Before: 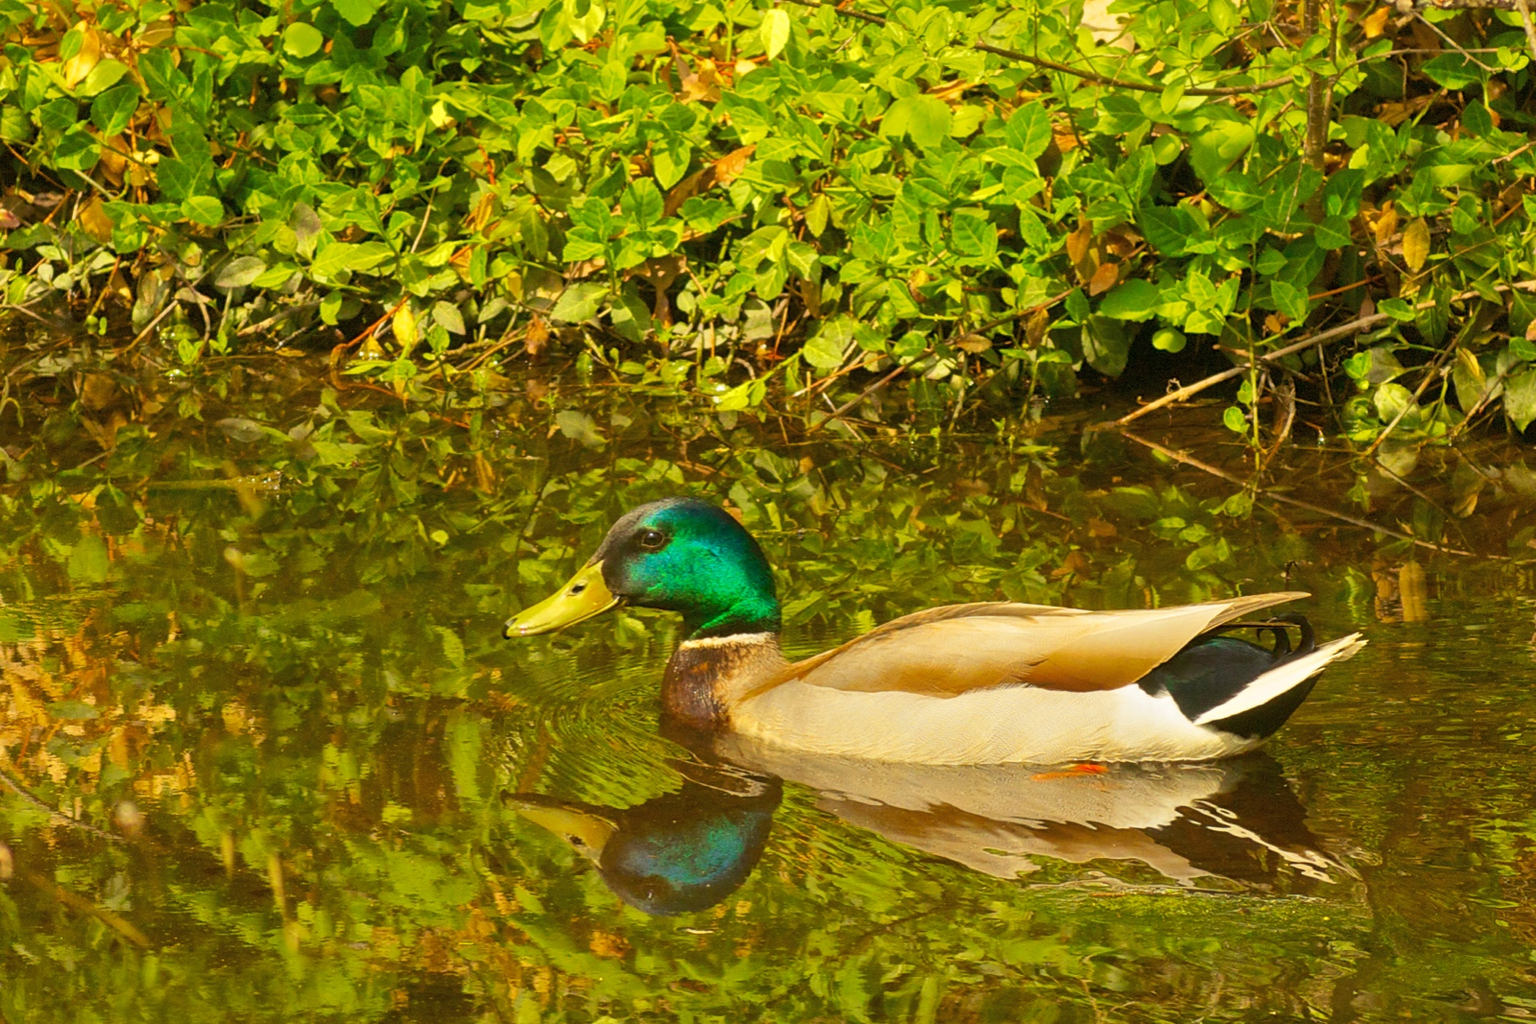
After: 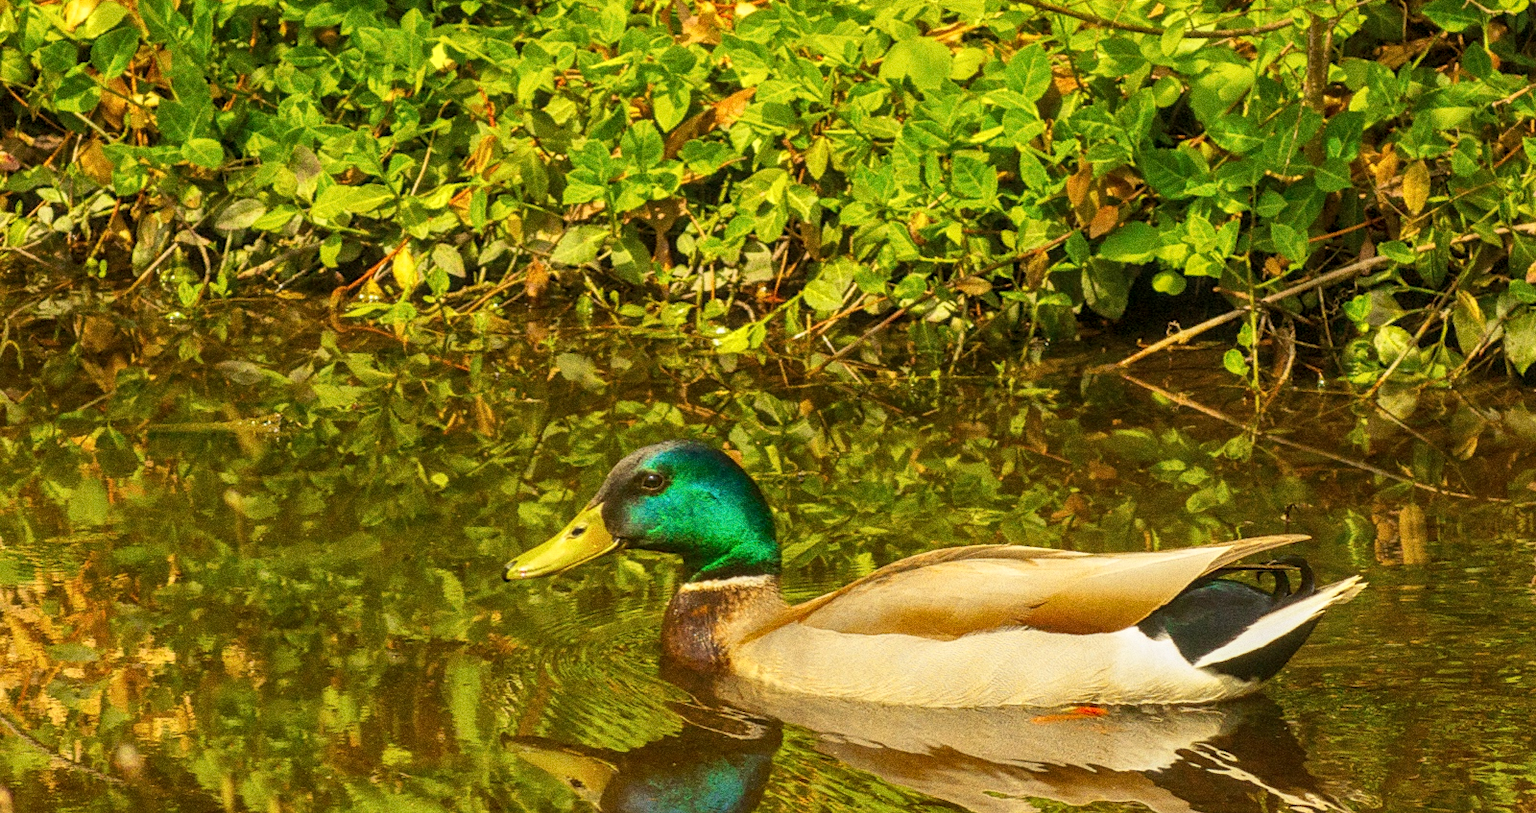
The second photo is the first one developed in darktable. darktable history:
crop and rotate: top 5.667%, bottom 14.937%
grain: coarseness 0.09 ISO, strength 40%
local contrast: on, module defaults
